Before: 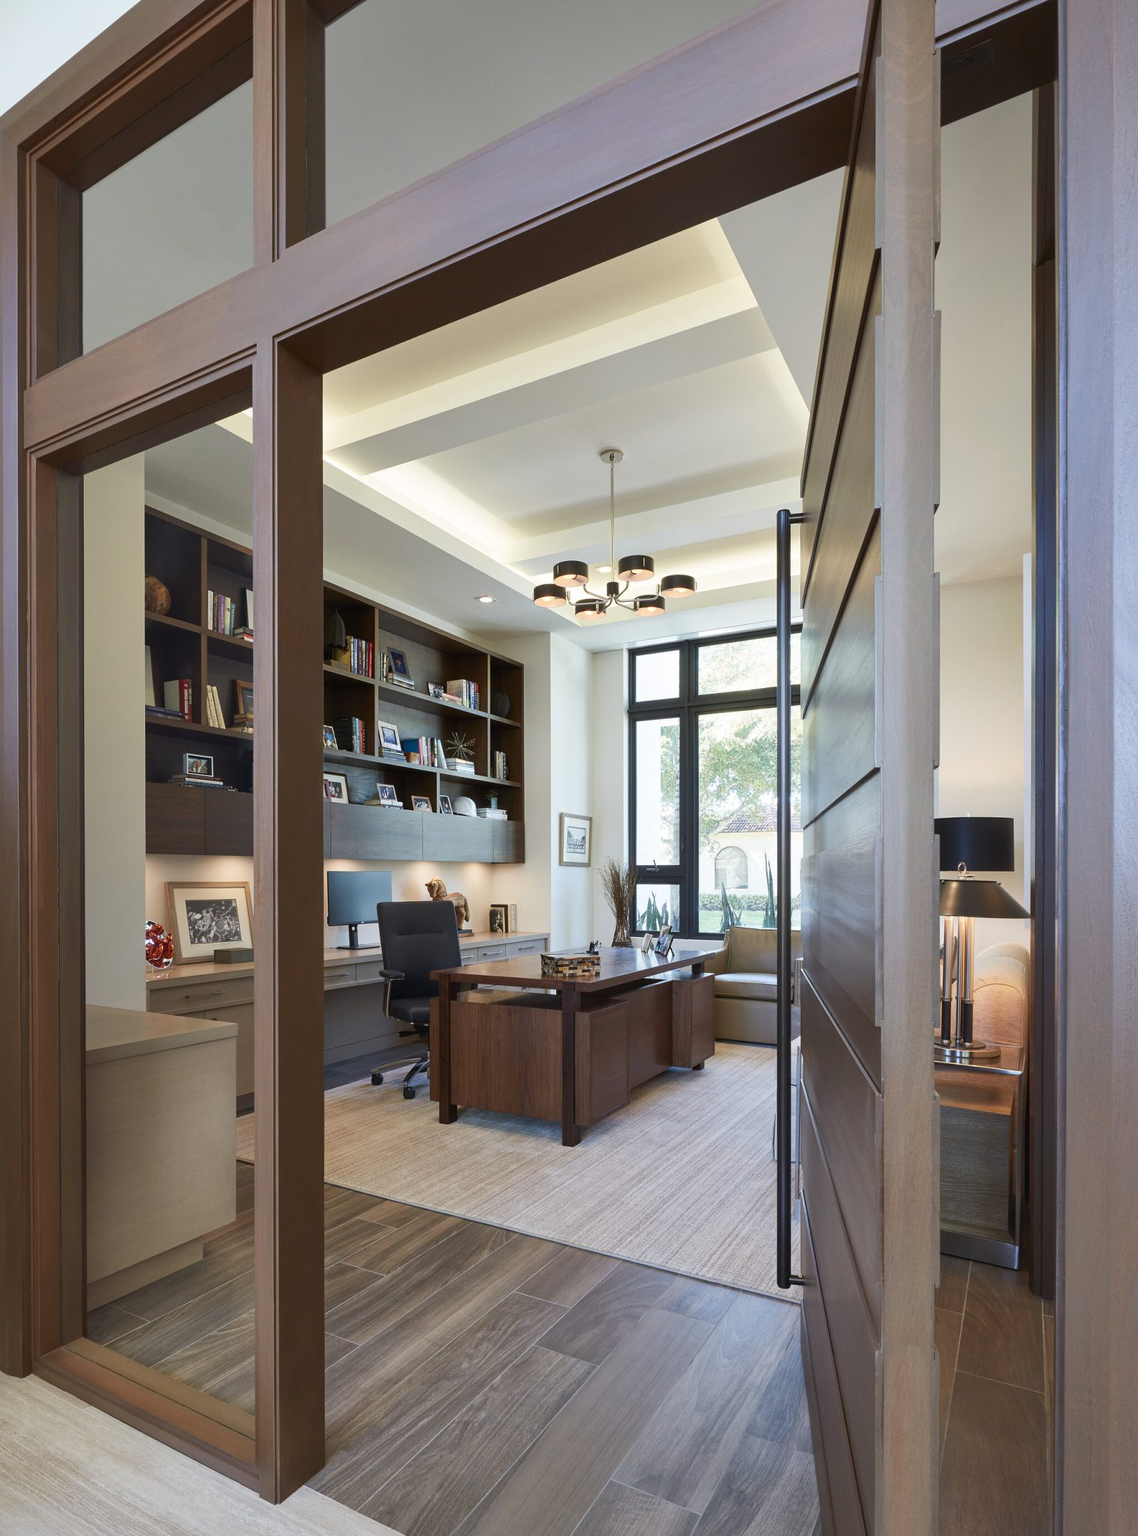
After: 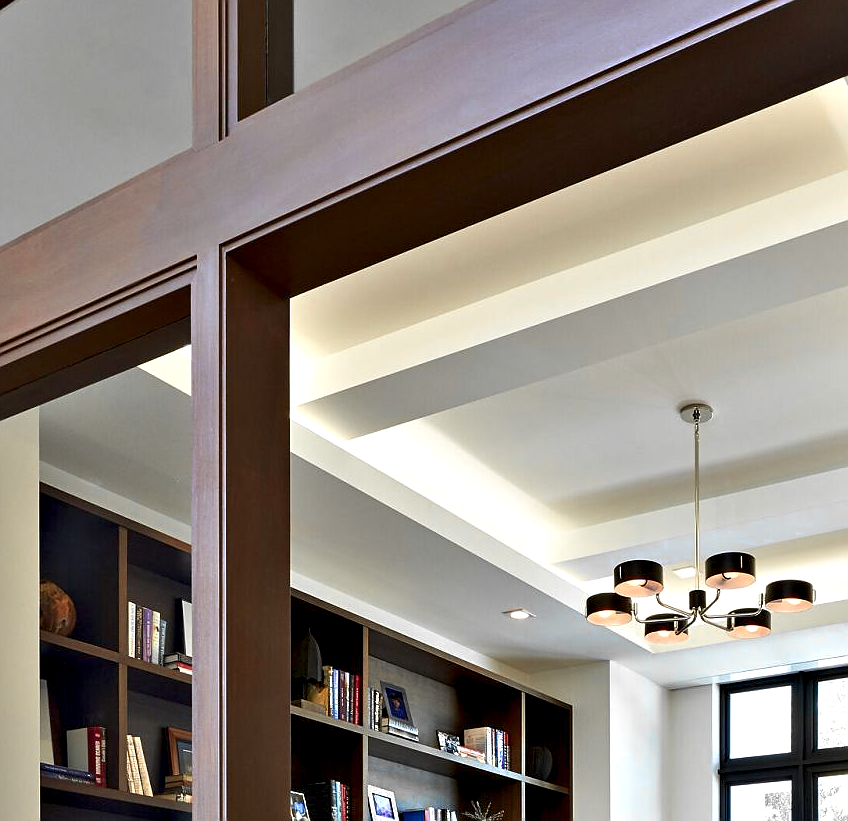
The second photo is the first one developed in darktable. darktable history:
sharpen: radius 0.984, amount 0.614
color zones: curves: ch0 [(0, 0.363) (0.128, 0.373) (0.25, 0.5) (0.402, 0.407) (0.521, 0.525) (0.63, 0.559) (0.729, 0.662) (0.867, 0.471)]; ch1 [(0, 0.515) (0.136, 0.618) (0.25, 0.5) (0.378, 0) (0.516, 0) (0.622, 0.593) (0.737, 0.819) (0.87, 0.593)]; ch2 [(0, 0.529) (0.128, 0.471) (0.282, 0.451) (0.386, 0.662) (0.516, 0.525) (0.633, 0.554) (0.75, 0.62) (0.875, 0.441)]
crop: left 10.302%, top 10.582%, right 36.668%, bottom 51.39%
contrast equalizer: octaves 7, y [[0.6 ×6], [0.55 ×6], [0 ×6], [0 ×6], [0 ×6]]
base curve: preserve colors none
